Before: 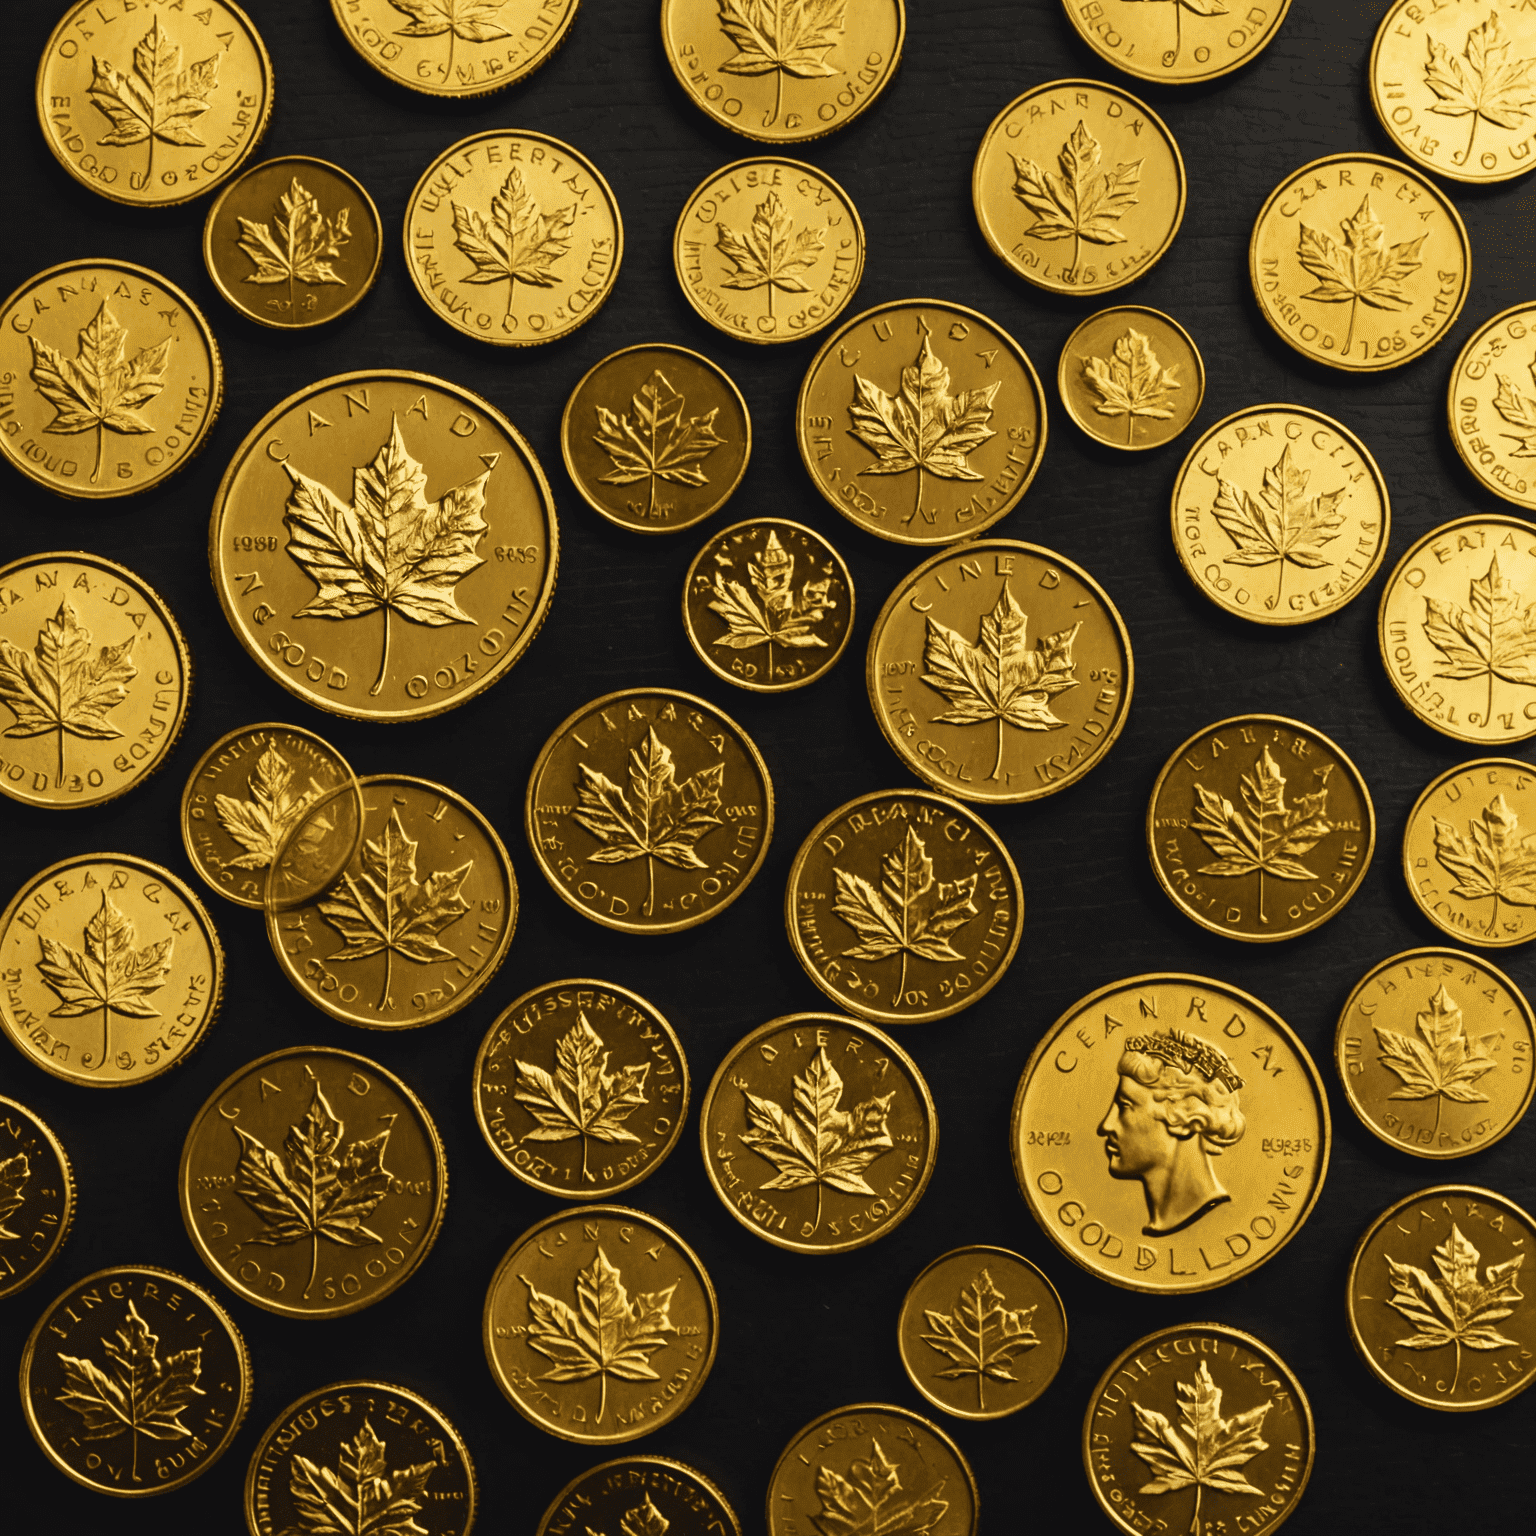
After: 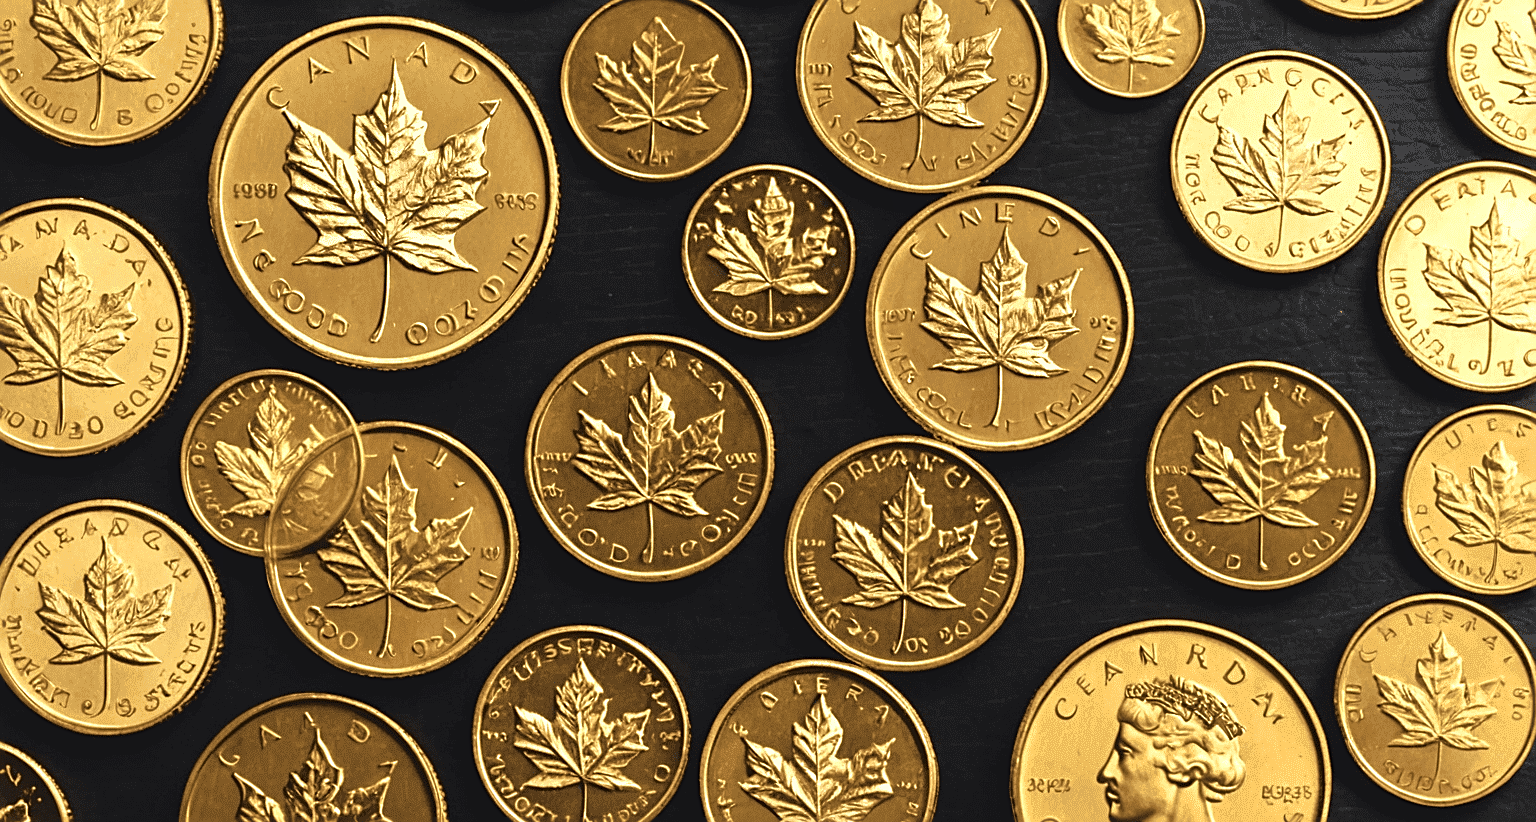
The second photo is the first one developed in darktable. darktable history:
exposure: black level correction 0, exposure 0.498 EV, compensate highlight preservation false
color correction: highlights a* -2.09, highlights b* -18.12
crop and rotate: top 23.006%, bottom 23.457%
tone equalizer: -8 EV 0.029 EV, -7 EV -0.036 EV, -6 EV 0.043 EV, -5 EV 0.046 EV, -4 EV 0.304 EV, -3 EV 0.627 EV, -2 EV 0.557 EV, -1 EV 0.182 EV, +0 EV 0.016 EV
sharpen: radius 1.923
